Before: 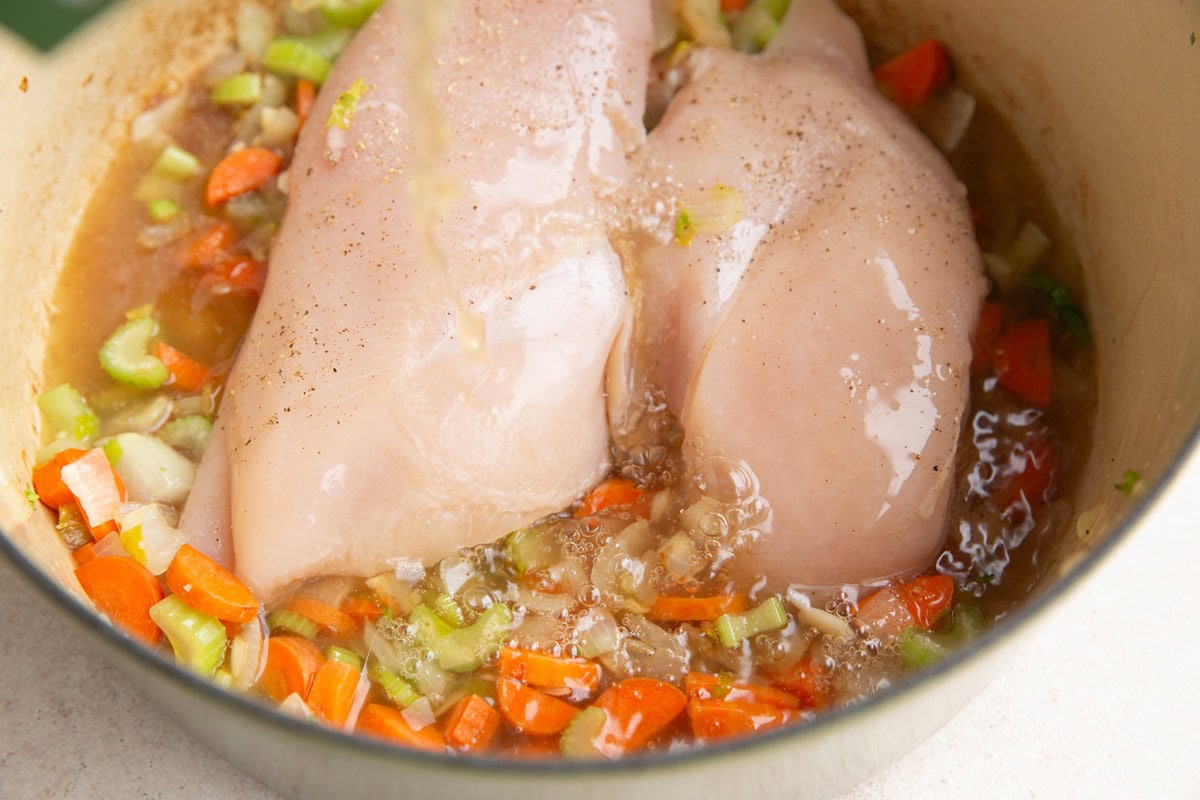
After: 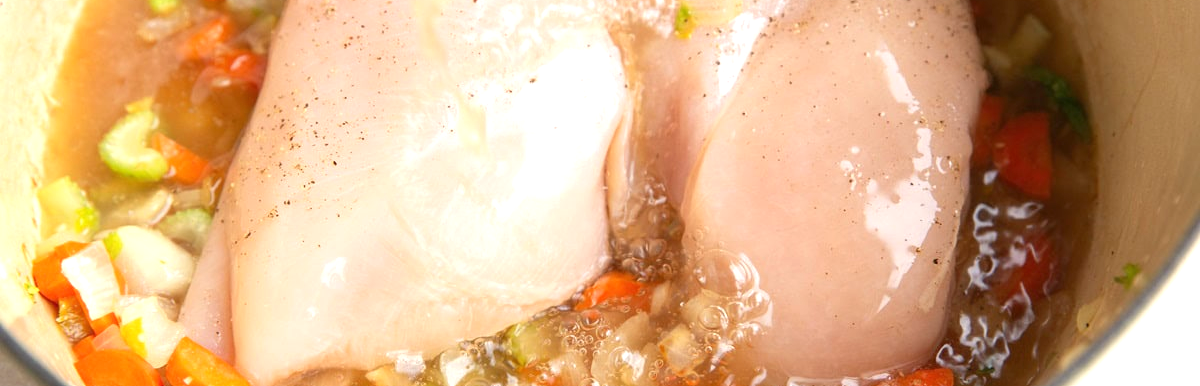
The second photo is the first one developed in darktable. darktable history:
crop and rotate: top 25.885%, bottom 25.768%
exposure: black level correction 0, exposure 0.5 EV, compensate highlight preservation false
